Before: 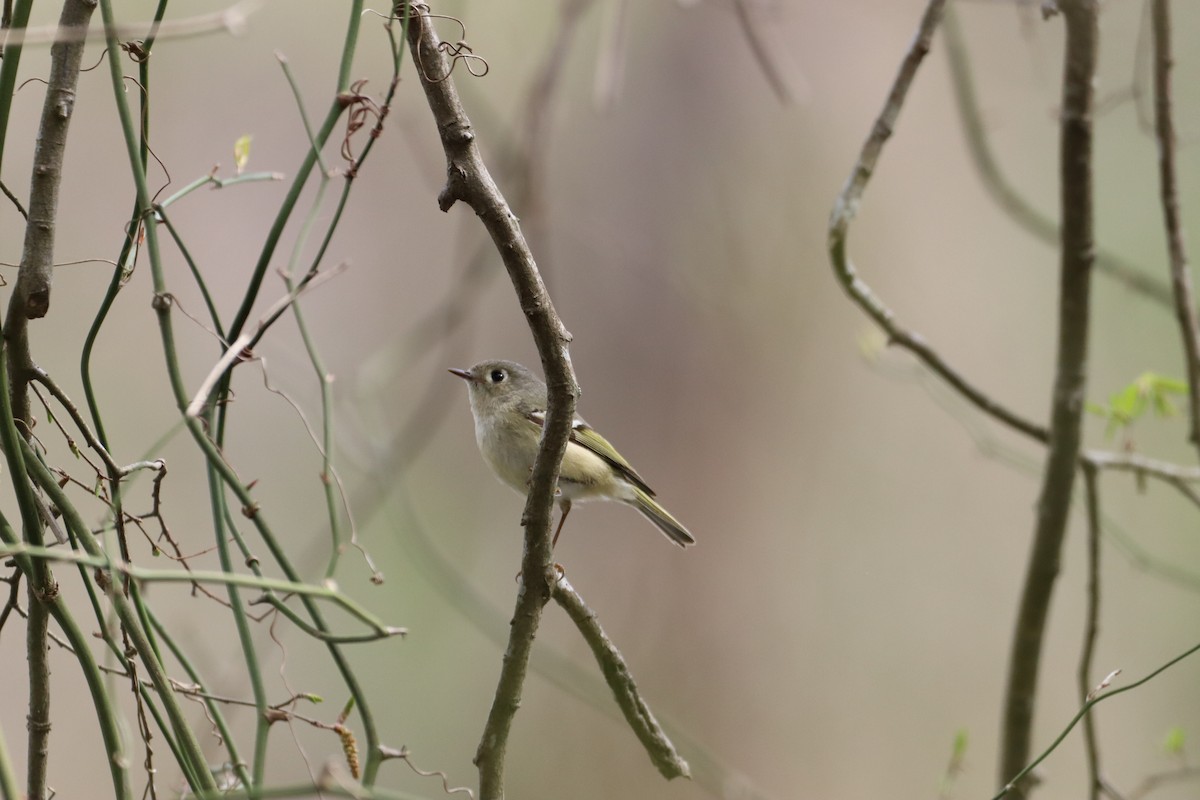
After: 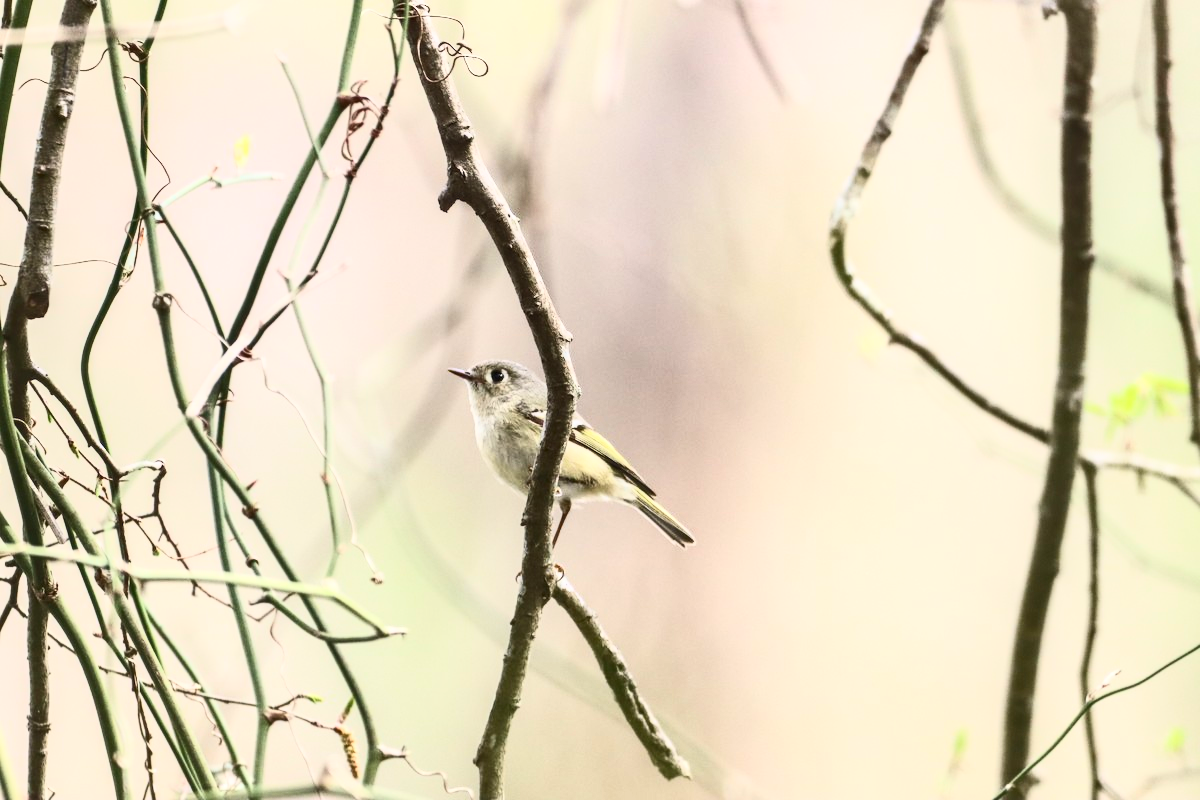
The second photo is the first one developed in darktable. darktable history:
contrast brightness saturation: contrast 0.626, brightness 0.341, saturation 0.139
local contrast: on, module defaults
exposure: exposure 0.516 EV, compensate highlight preservation false
